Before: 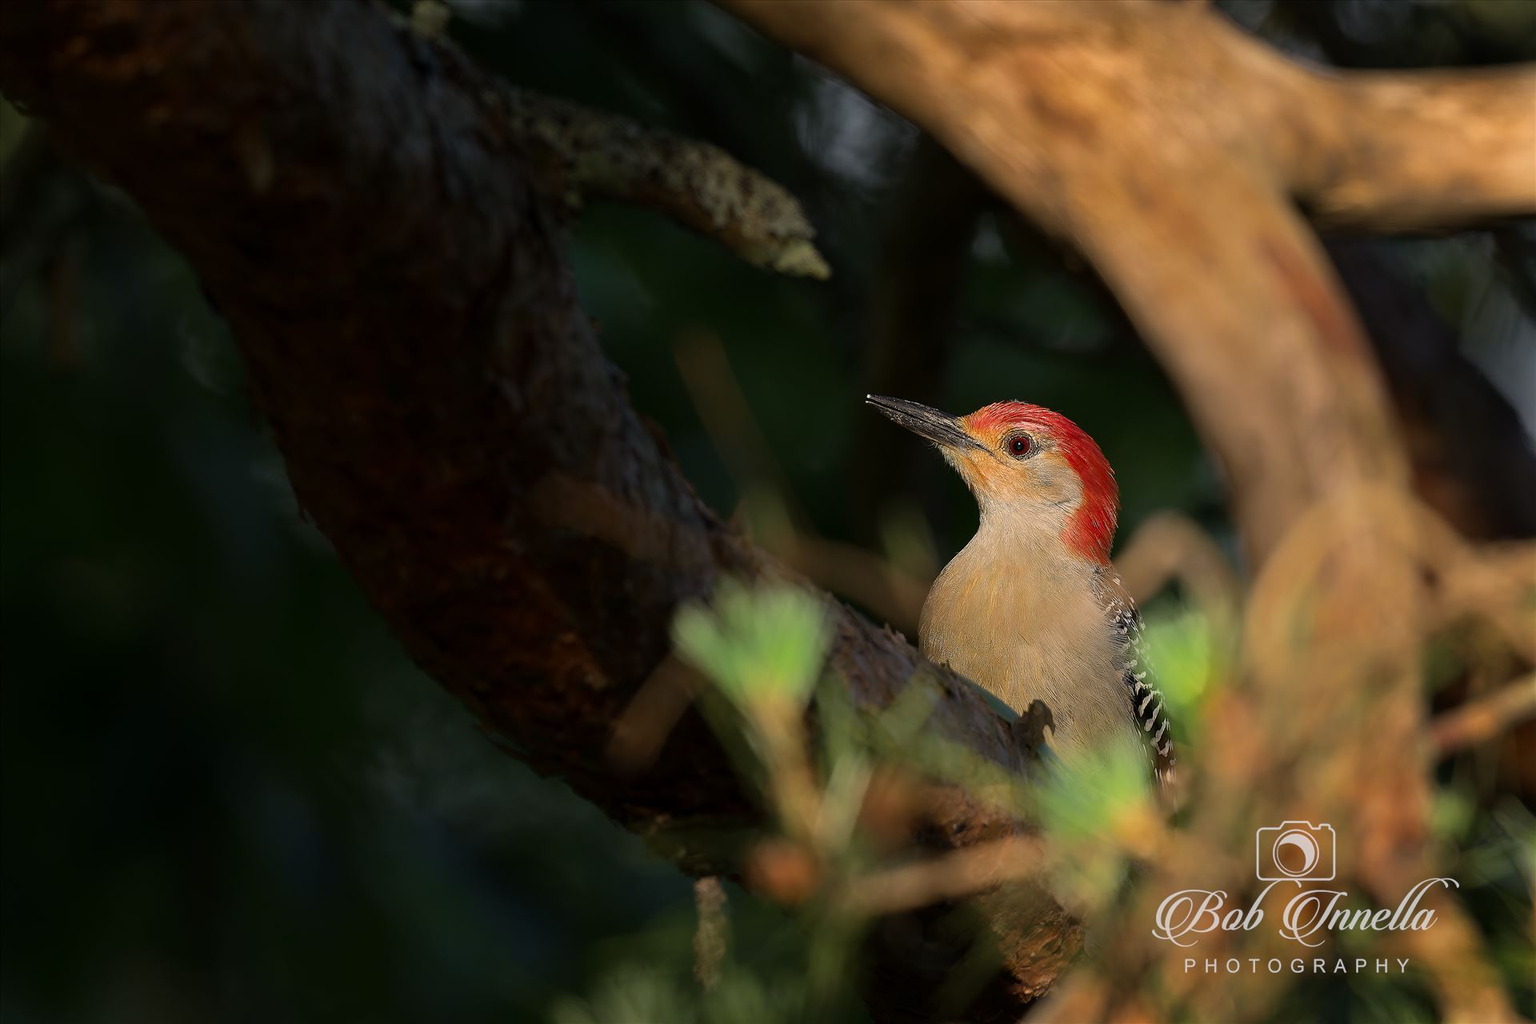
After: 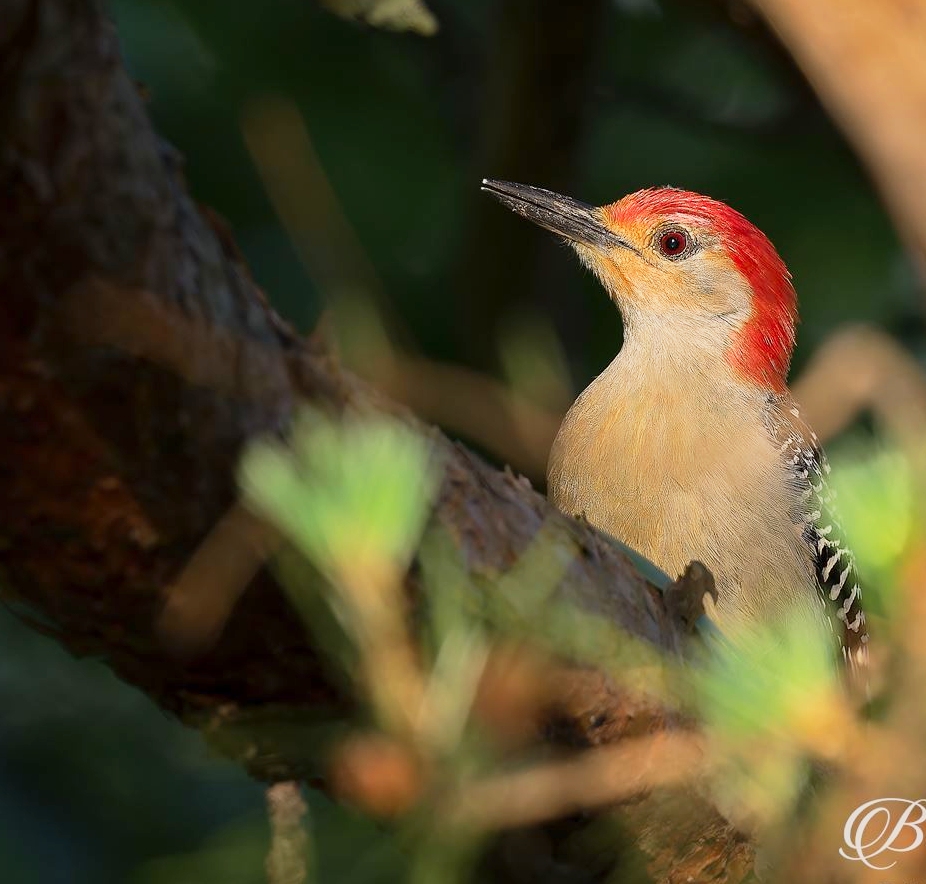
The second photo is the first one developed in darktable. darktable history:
base curve: curves: ch0 [(0, 0) (0.088, 0.125) (0.176, 0.251) (0.354, 0.501) (0.613, 0.749) (1, 0.877)], preserve colors none
crop: left 31.308%, top 24.552%, right 20.454%, bottom 6.343%
tone equalizer: on, module defaults
levels: levels [0, 0.478, 1]
